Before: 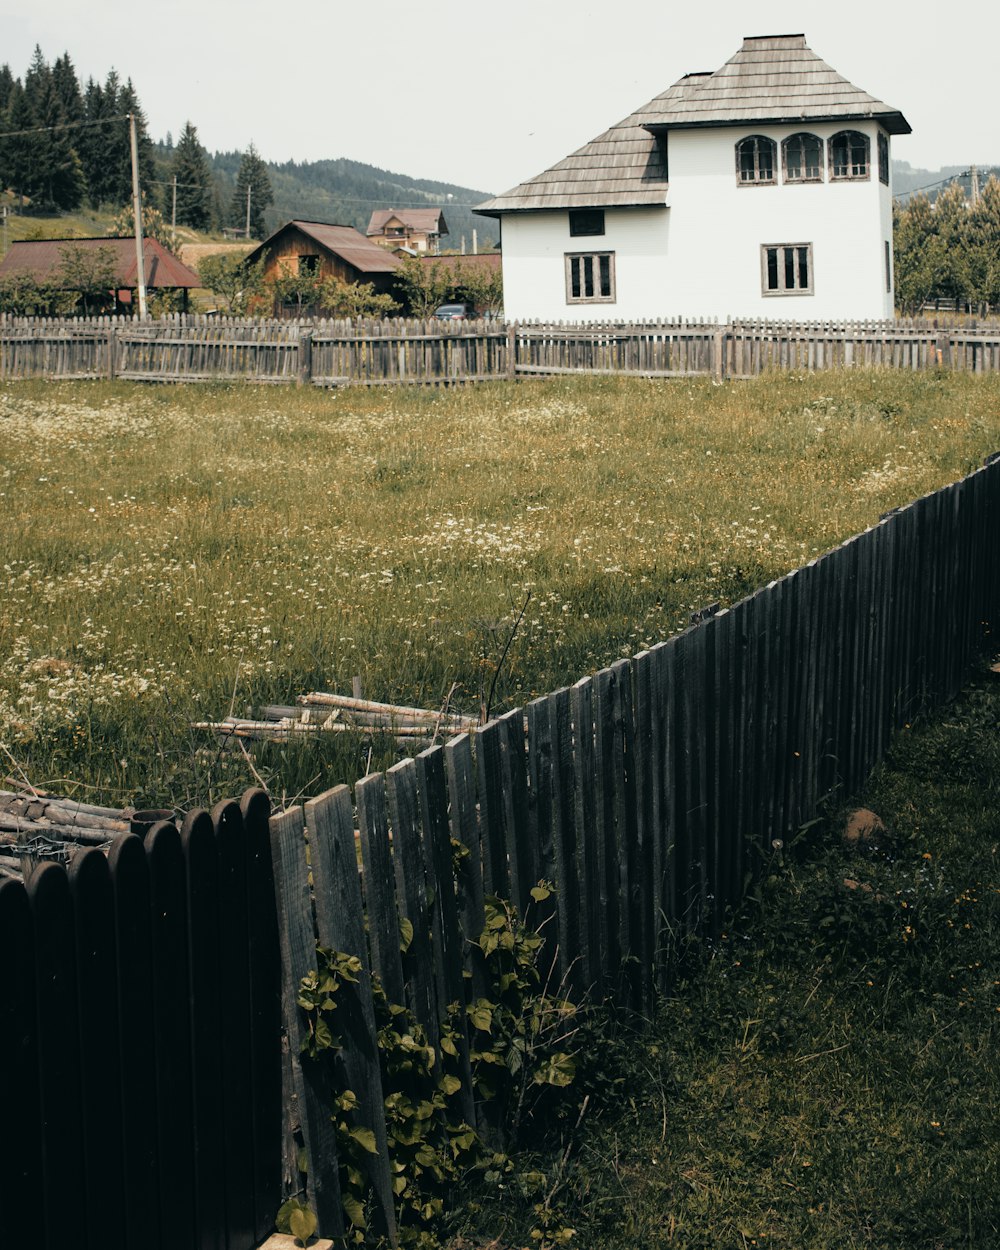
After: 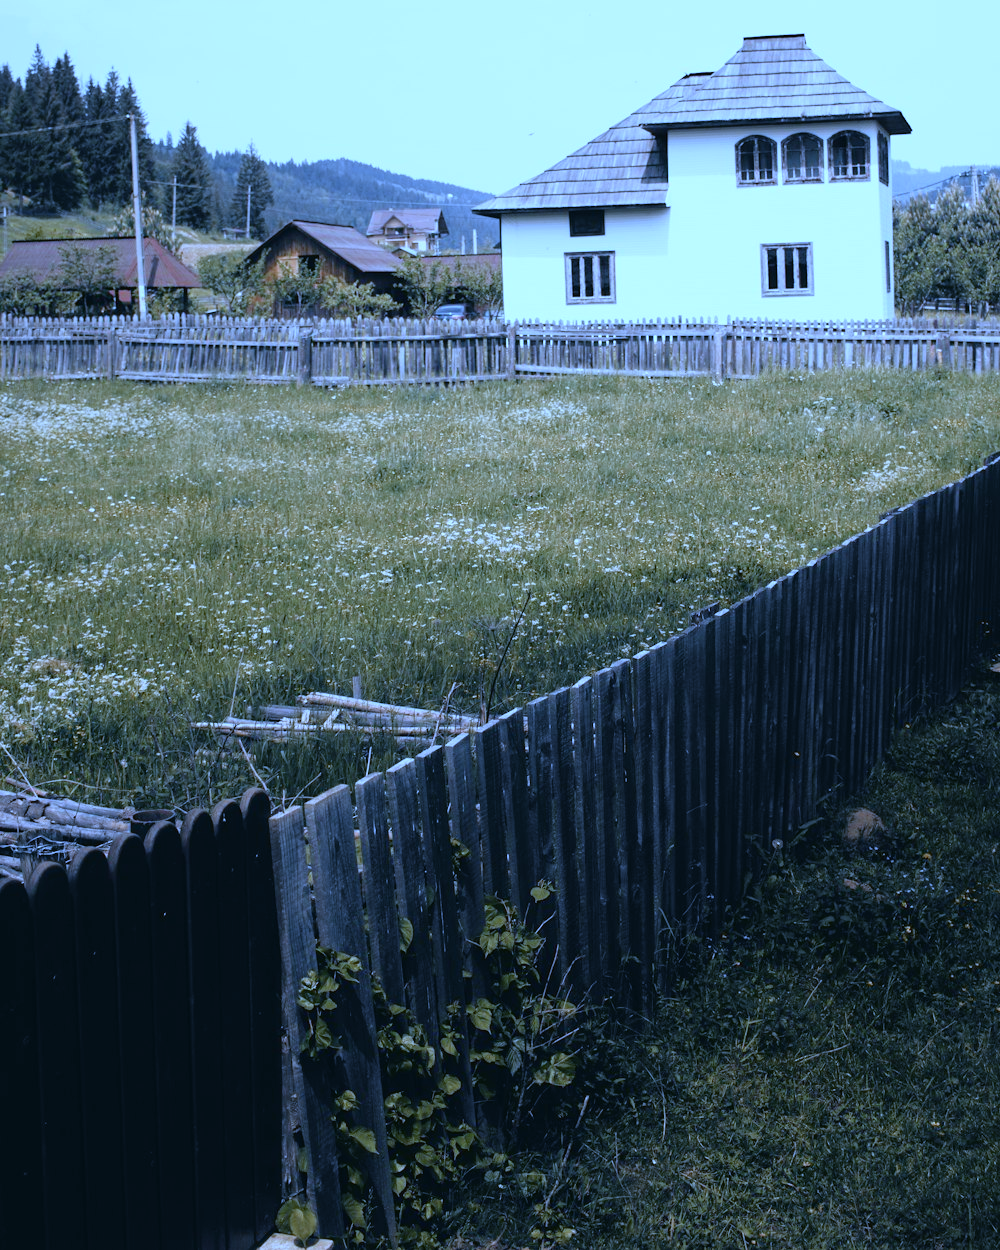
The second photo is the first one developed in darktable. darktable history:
exposure: exposure 0.2 EV, compensate highlight preservation false
white balance: red 0.766, blue 1.537
contrast brightness saturation: contrast -0.02, brightness -0.01, saturation 0.03
